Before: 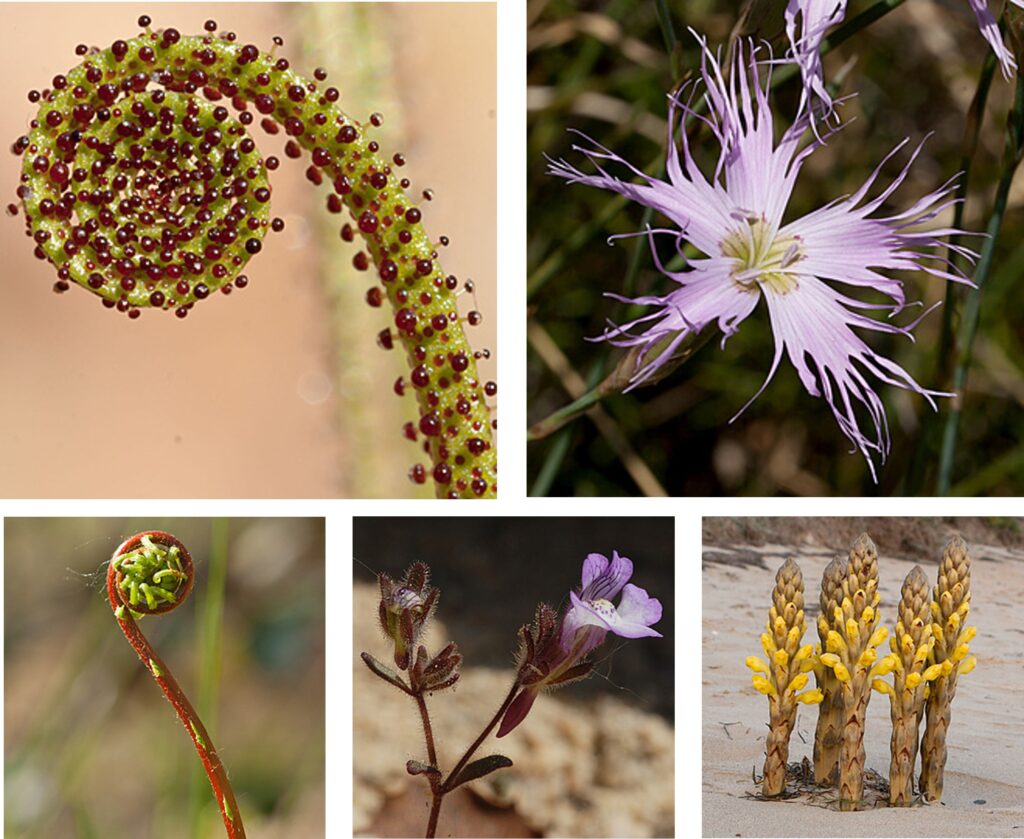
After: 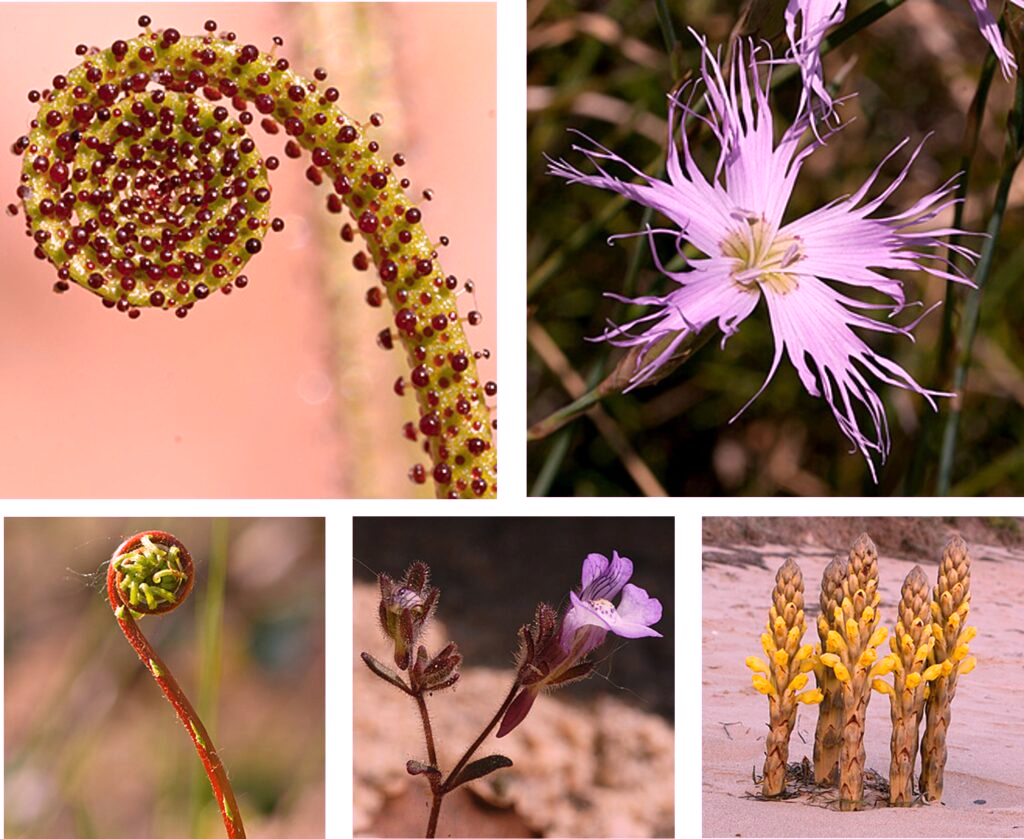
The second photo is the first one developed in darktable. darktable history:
exposure: compensate highlight preservation false
white balance: red 1.188, blue 1.11
